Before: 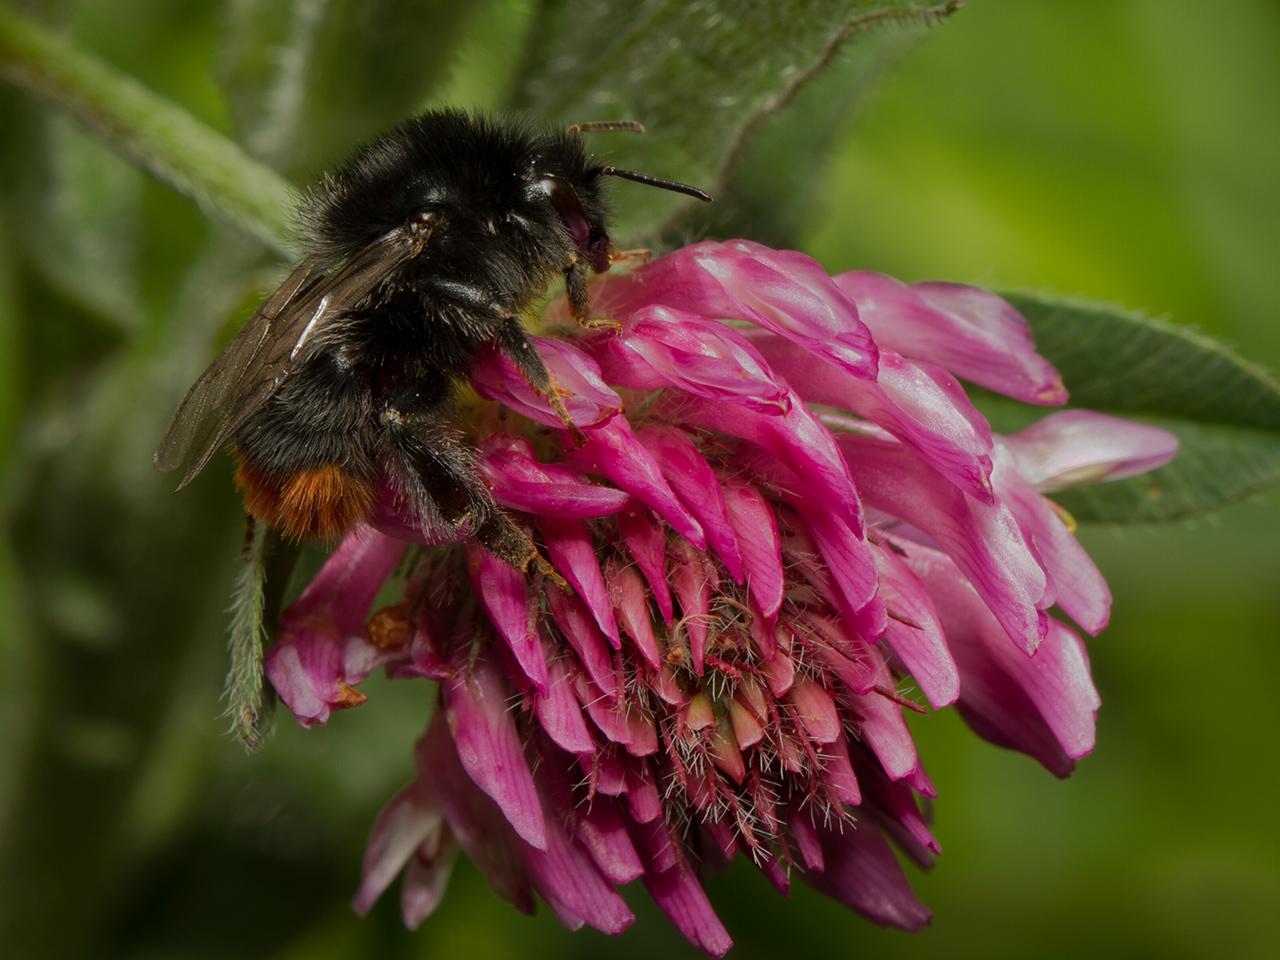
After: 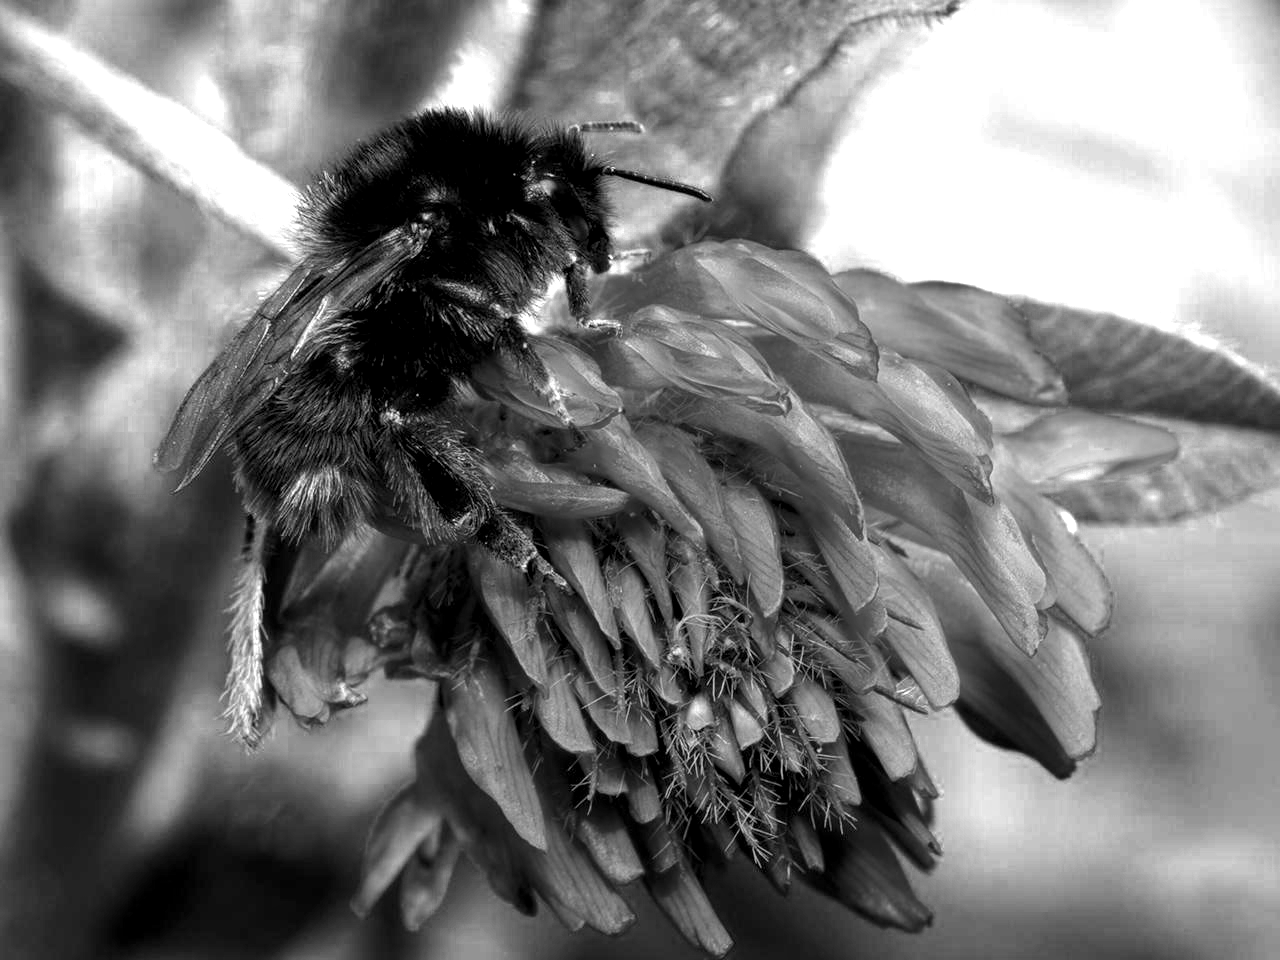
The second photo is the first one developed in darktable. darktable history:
local contrast: detail 130%
color balance rgb: linear chroma grading › global chroma 15%, perceptual saturation grading › global saturation 30%
color zones: curves: ch0 [(0, 0.554) (0.146, 0.662) (0.293, 0.86) (0.503, 0.774) (0.637, 0.106) (0.74, 0.072) (0.866, 0.488) (0.998, 0.569)]; ch1 [(0, 0) (0.143, 0) (0.286, 0) (0.429, 0) (0.571, 0) (0.714, 0) (0.857, 0)]
